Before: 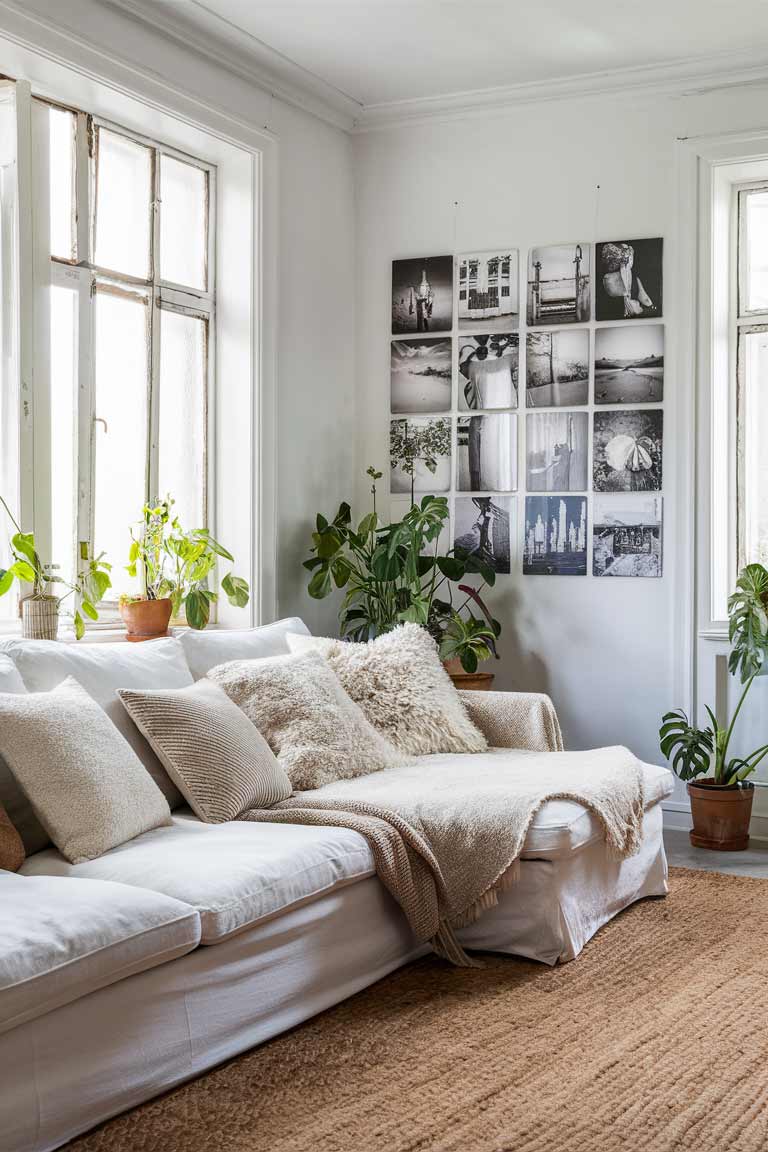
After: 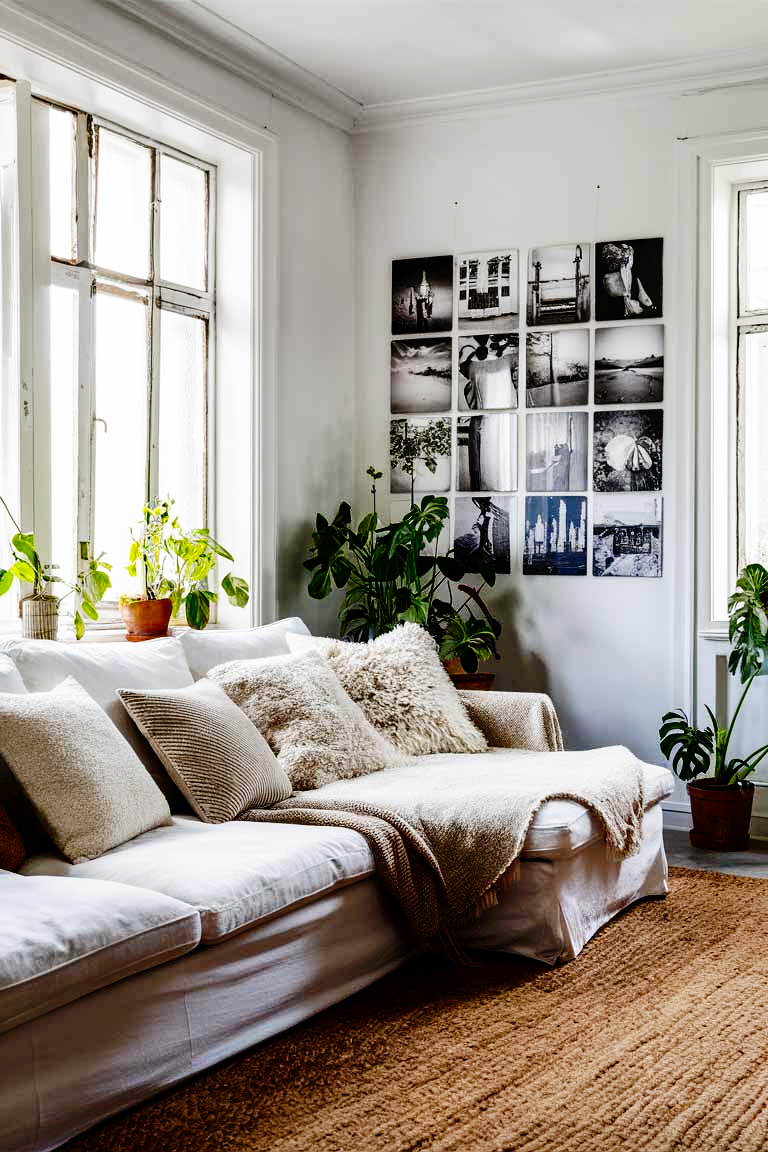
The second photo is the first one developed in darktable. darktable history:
contrast brightness saturation: contrast 0.126, brightness -0.223, saturation 0.136
tone curve: curves: ch0 [(0, 0) (0.003, 0) (0.011, 0.002) (0.025, 0.004) (0.044, 0.007) (0.069, 0.015) (0.1, 0.025) (0.136, 0.04) (0.177, 0.09) (0.224, 0.152) (0.277, 0.239) (0.335, 0.335) (0.399, 0.43) (0.468, 0.524) (0.543, 0.621) (0.623, 0.712) (0.709, 0.792) (0.801, 0.871) (0.898, 0.951) (1, 1)], preserve colors none
exposure: compensate exposure bias true, compensate highlight preservation false
